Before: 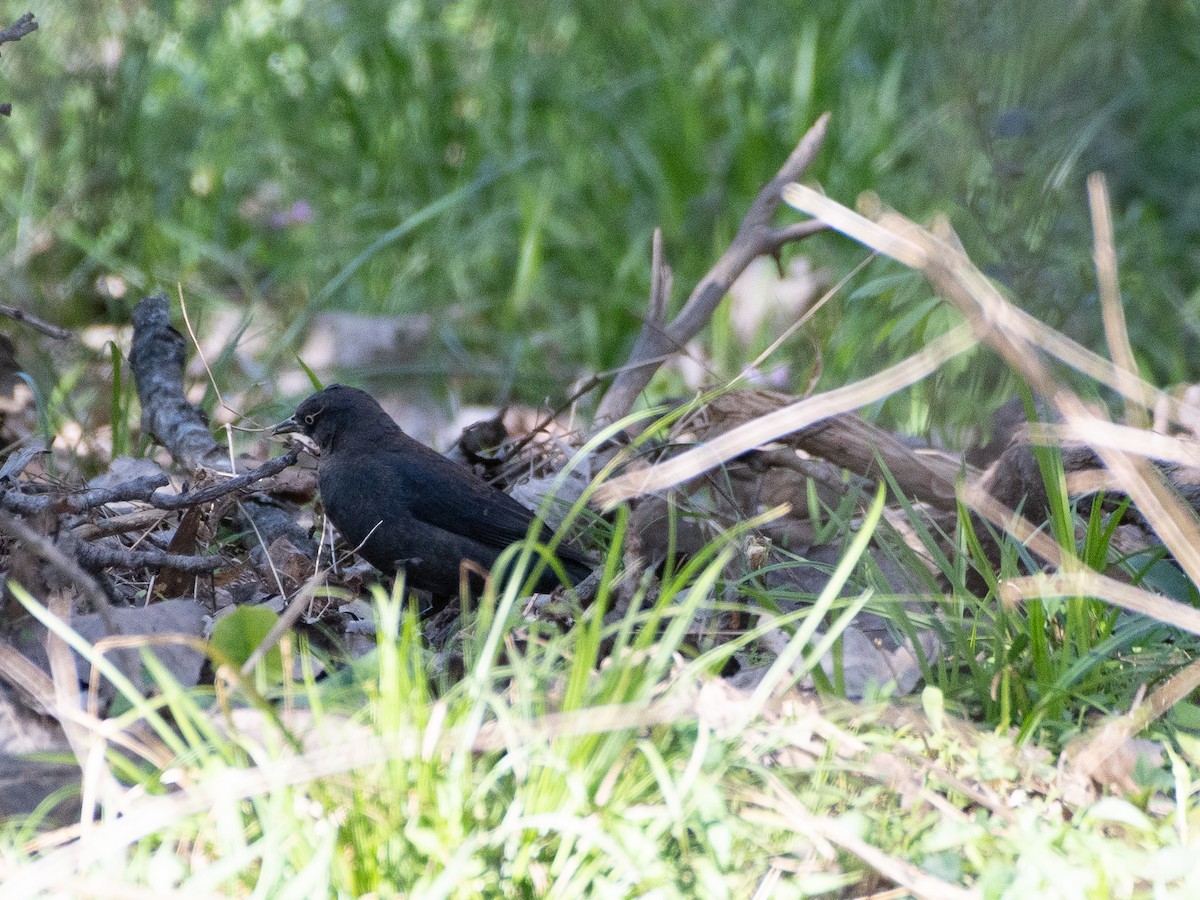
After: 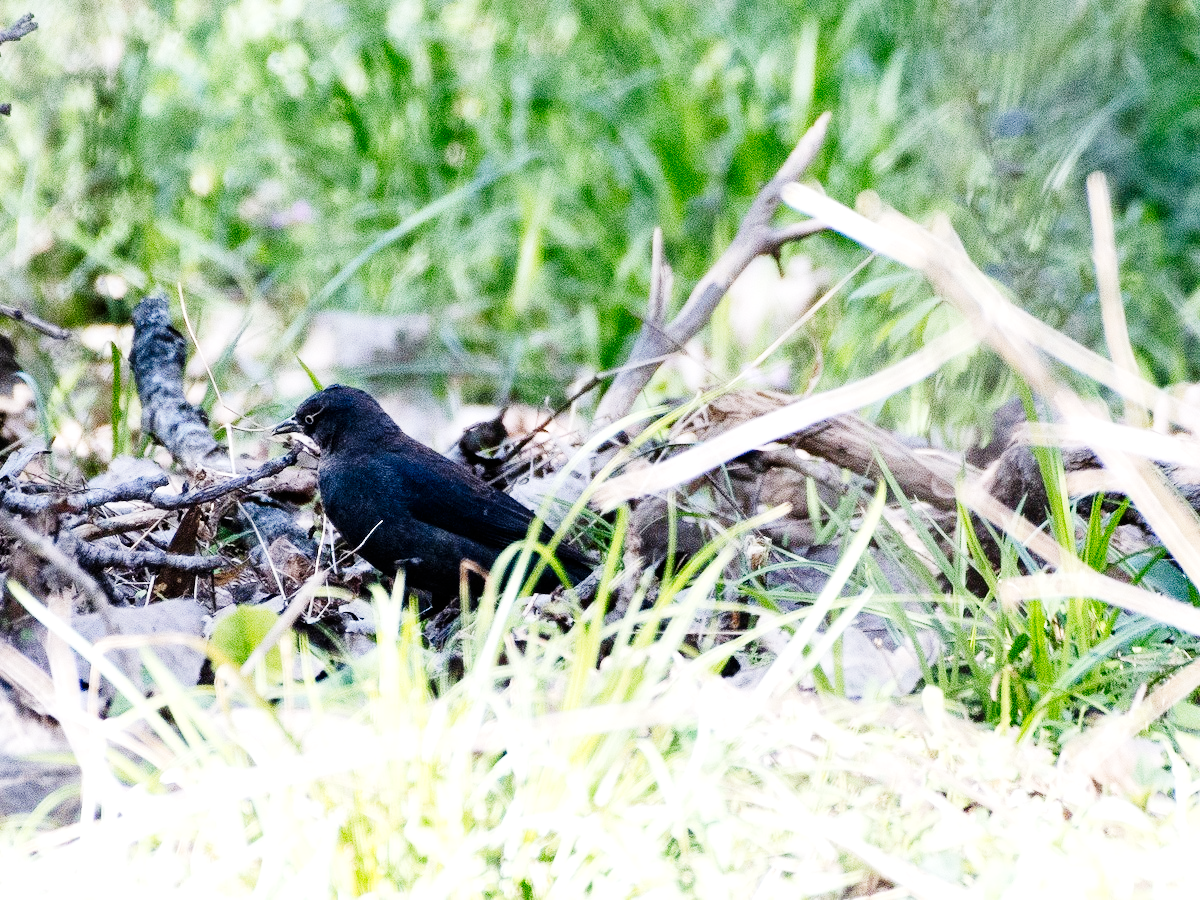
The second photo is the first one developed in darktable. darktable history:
tone equalizer: -8 EV -0.397 EV, -7 EV -0.355 EV, -6 EV -0.301 EV, -5 EV -0.205 EV, -3 EV 0.237 EV, -2 EV 0.331 EV, -1 EV 0.399 EV, +0 EV 0.413 EV, edges refinement/feathering 500, mask exposure compensation -1.57 EV, preserve details no
tone curve: curves: ch0 [(0, 0) (0.004, 0) (0.133, 0.071) (0.325, 0.456) (0.832, 0.957) (1, 1)], preserve colors none
exposure: compensate highlight preservation false
